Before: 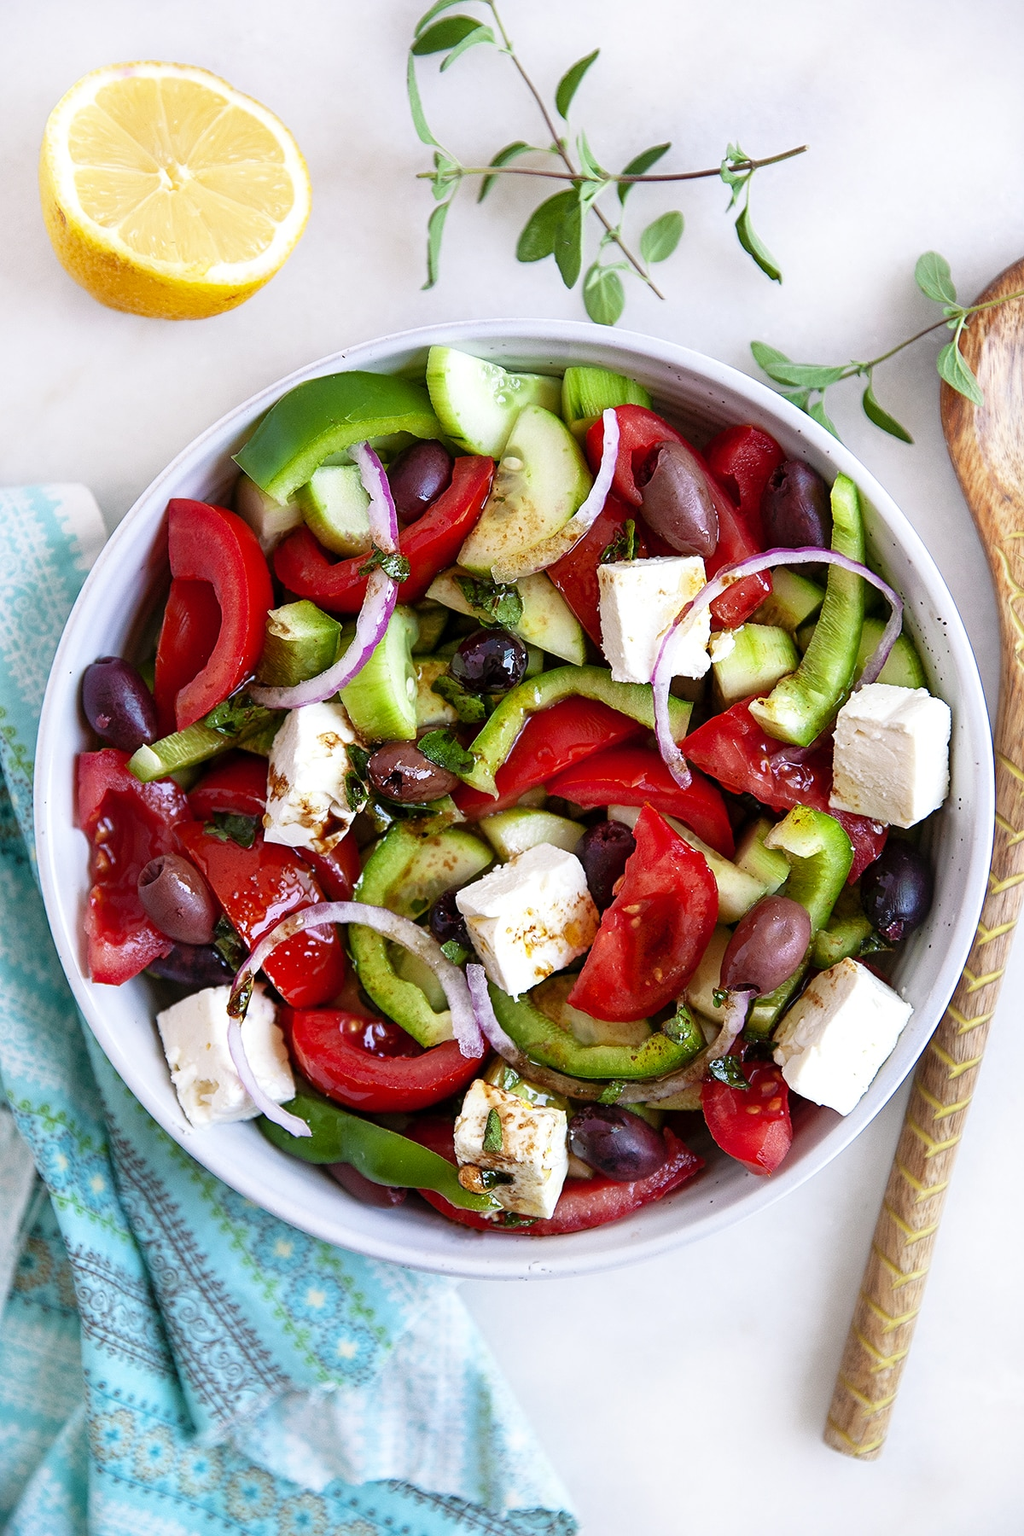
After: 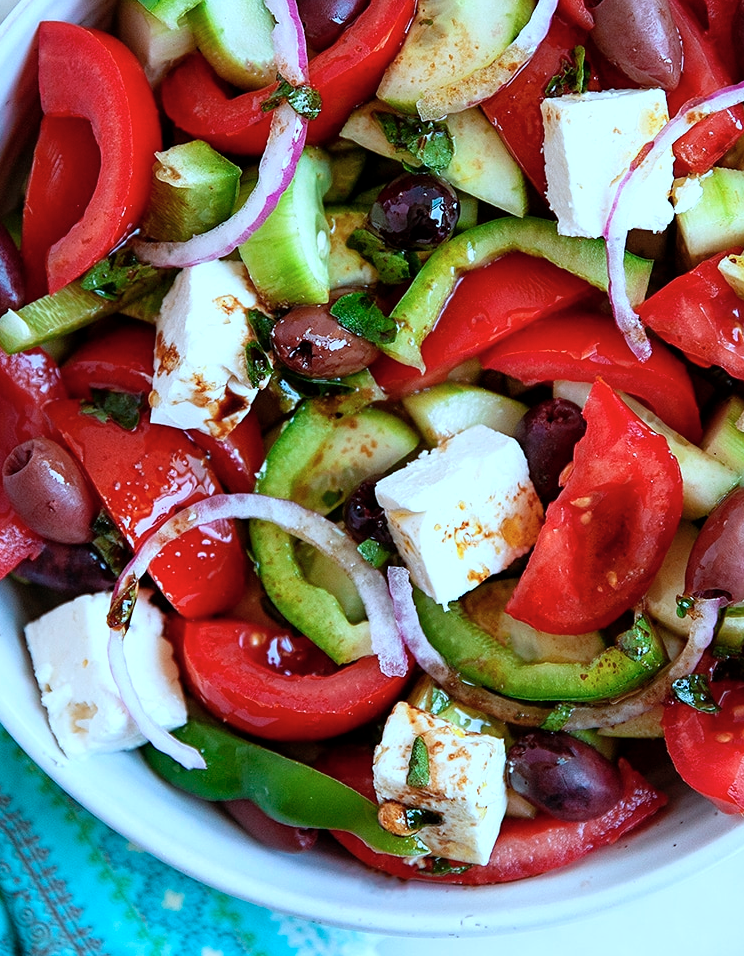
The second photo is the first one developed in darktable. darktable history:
color correction: highlights a* -10.69, highlights b* -19.19
crop: left 13.312%, top 31.28%, right 24.627%, bottom 15.582%
